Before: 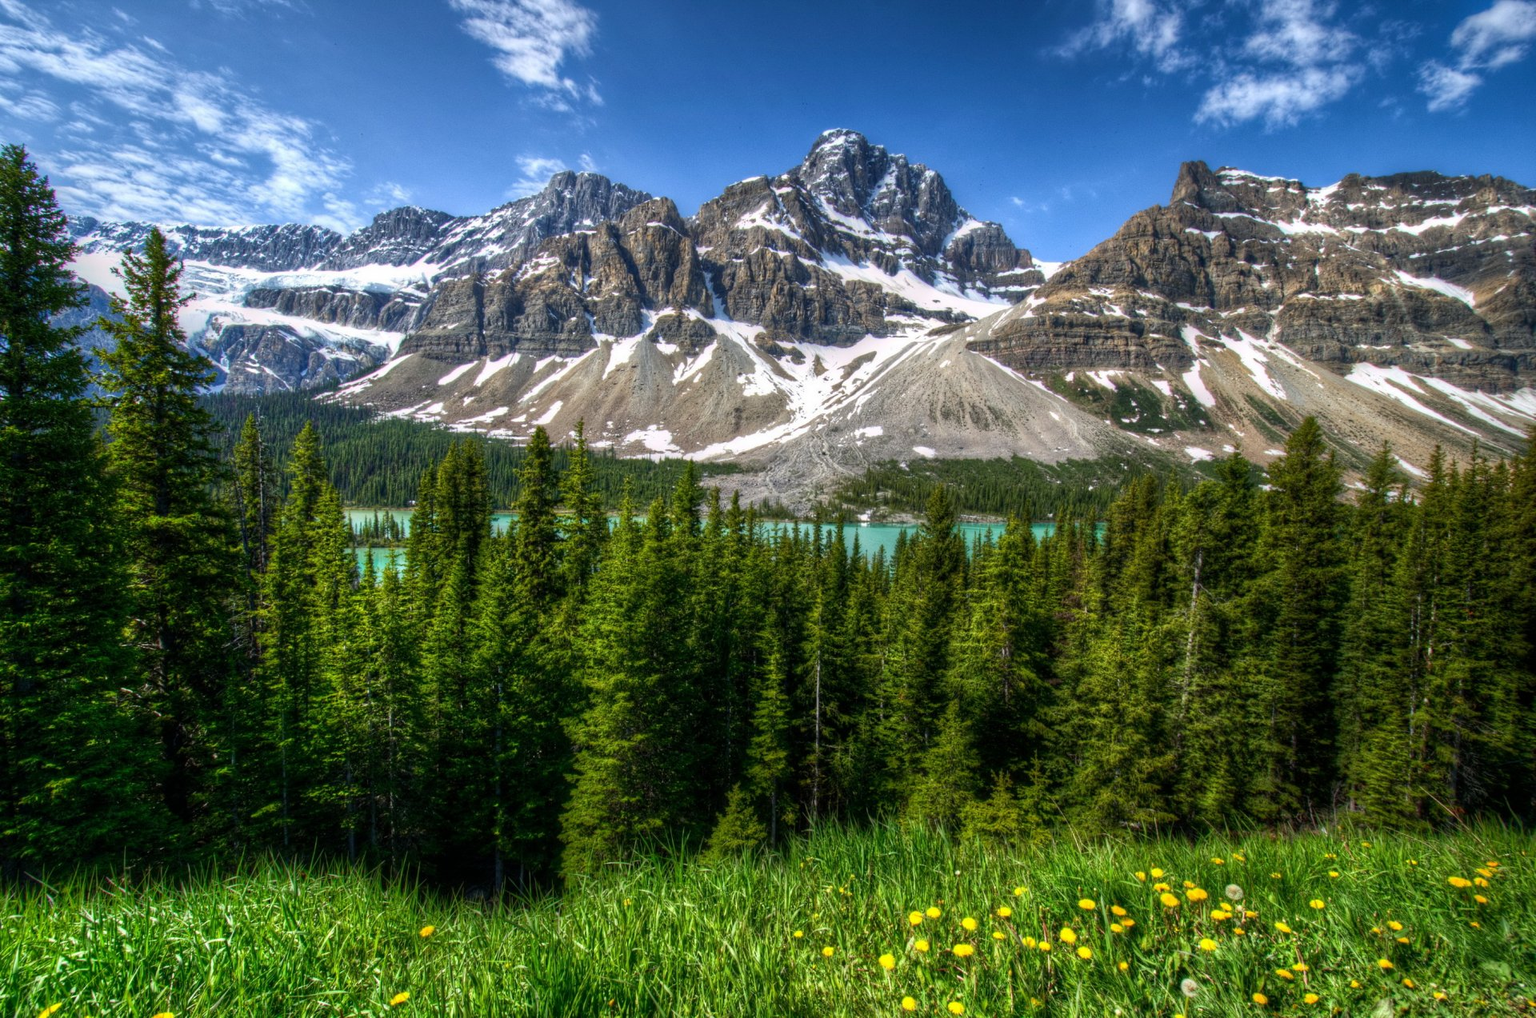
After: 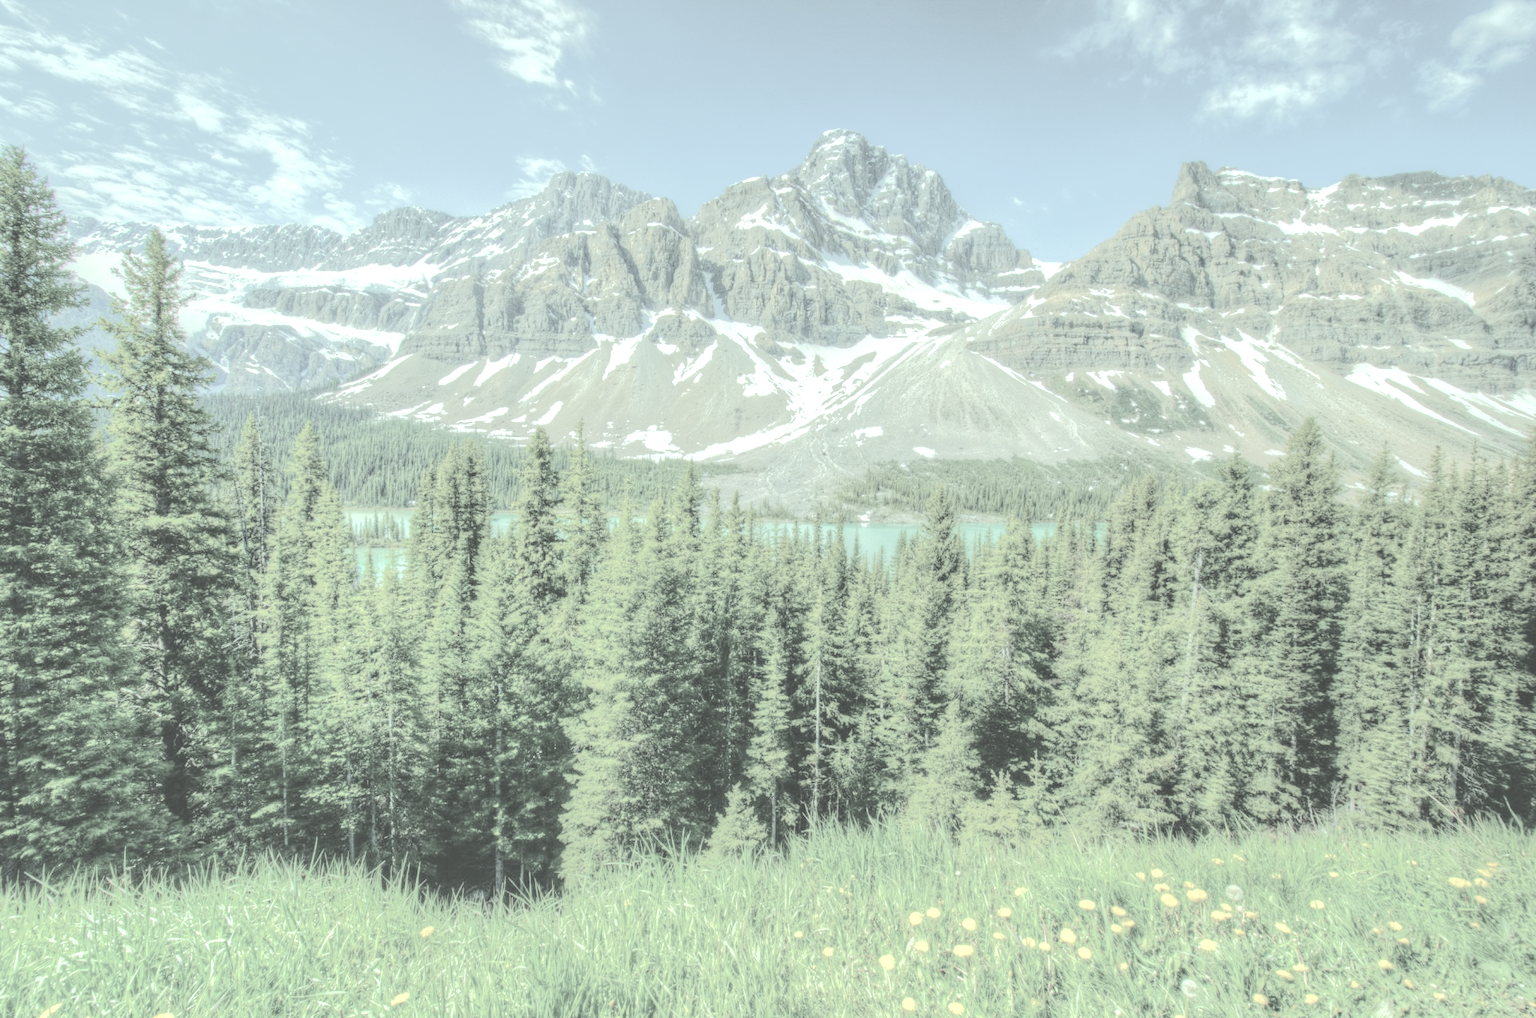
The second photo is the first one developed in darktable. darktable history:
tone curve: curves: ch0 [(0, 0) (0.003, 0.011) (0.011, 0.014) (0.025, 0.018) (0.044, 0.023) (0.069, 0.028) (0.1, 0.031) (0.136, 0.039) (0.177, 0.056) (0.224, 0.081) (0.277, 0.129) (0.335, 0.188) (0.399, 0.256) (0.468, 0.367) (0.543, 0.514) (0.623, 0.684) (0.709, 0.785) (0.801, 0.846) (0.898, 0.884) (1, 1)], color space Lab, independent channels, preserve colors none
exposure: black level correction 0, exposure 0.948 EV, compensate highlight preservation false
local contrast: detail 130%
contrast brightness saturation: contrast -0.31, brightness 0.738, saturation -0.777
color correction: highlights a* -7.73, highlights b* 3.43
